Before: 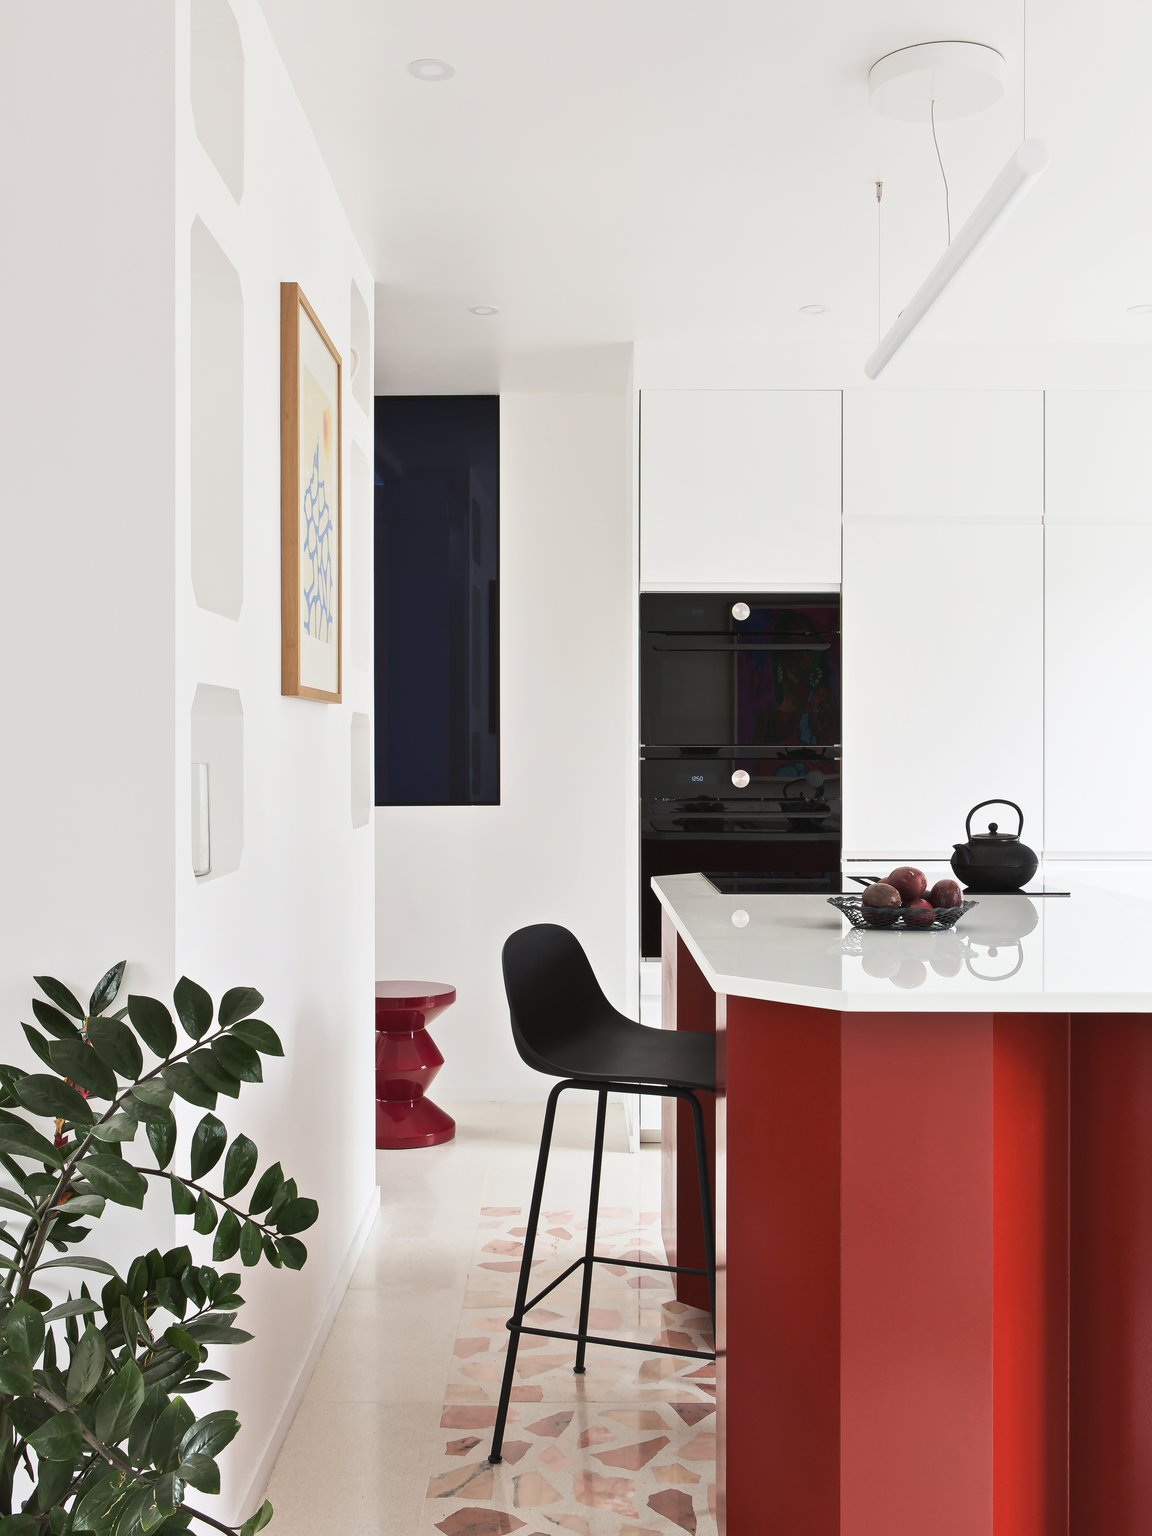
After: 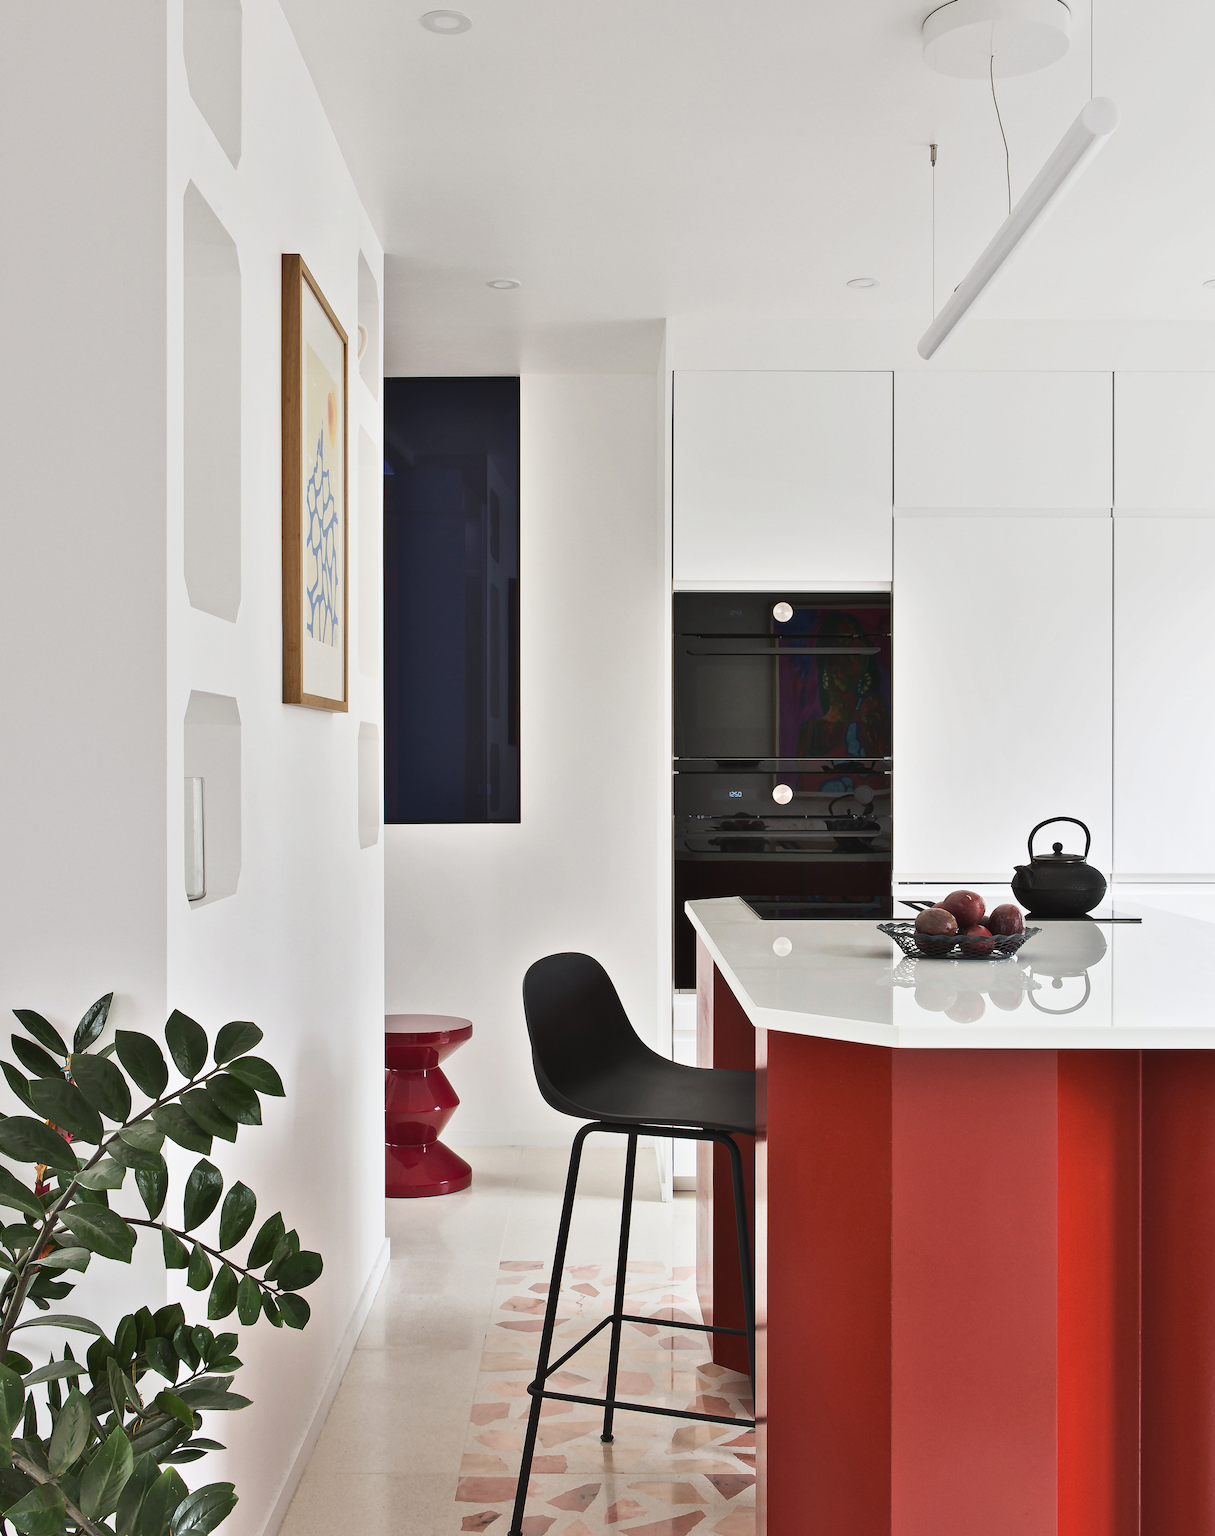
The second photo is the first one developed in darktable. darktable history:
color balance rgb: global vibrance 20%
shadows and highlights: highlights color adjustment 0%, low approximation 0.01, soften with gaussian
tone equalizer: on, module defaults
grain: coarseness 0.09 ISO, strength 10%
crop: left 1.964%, top 3.251%, right 1.122%, bottom 4.933%
